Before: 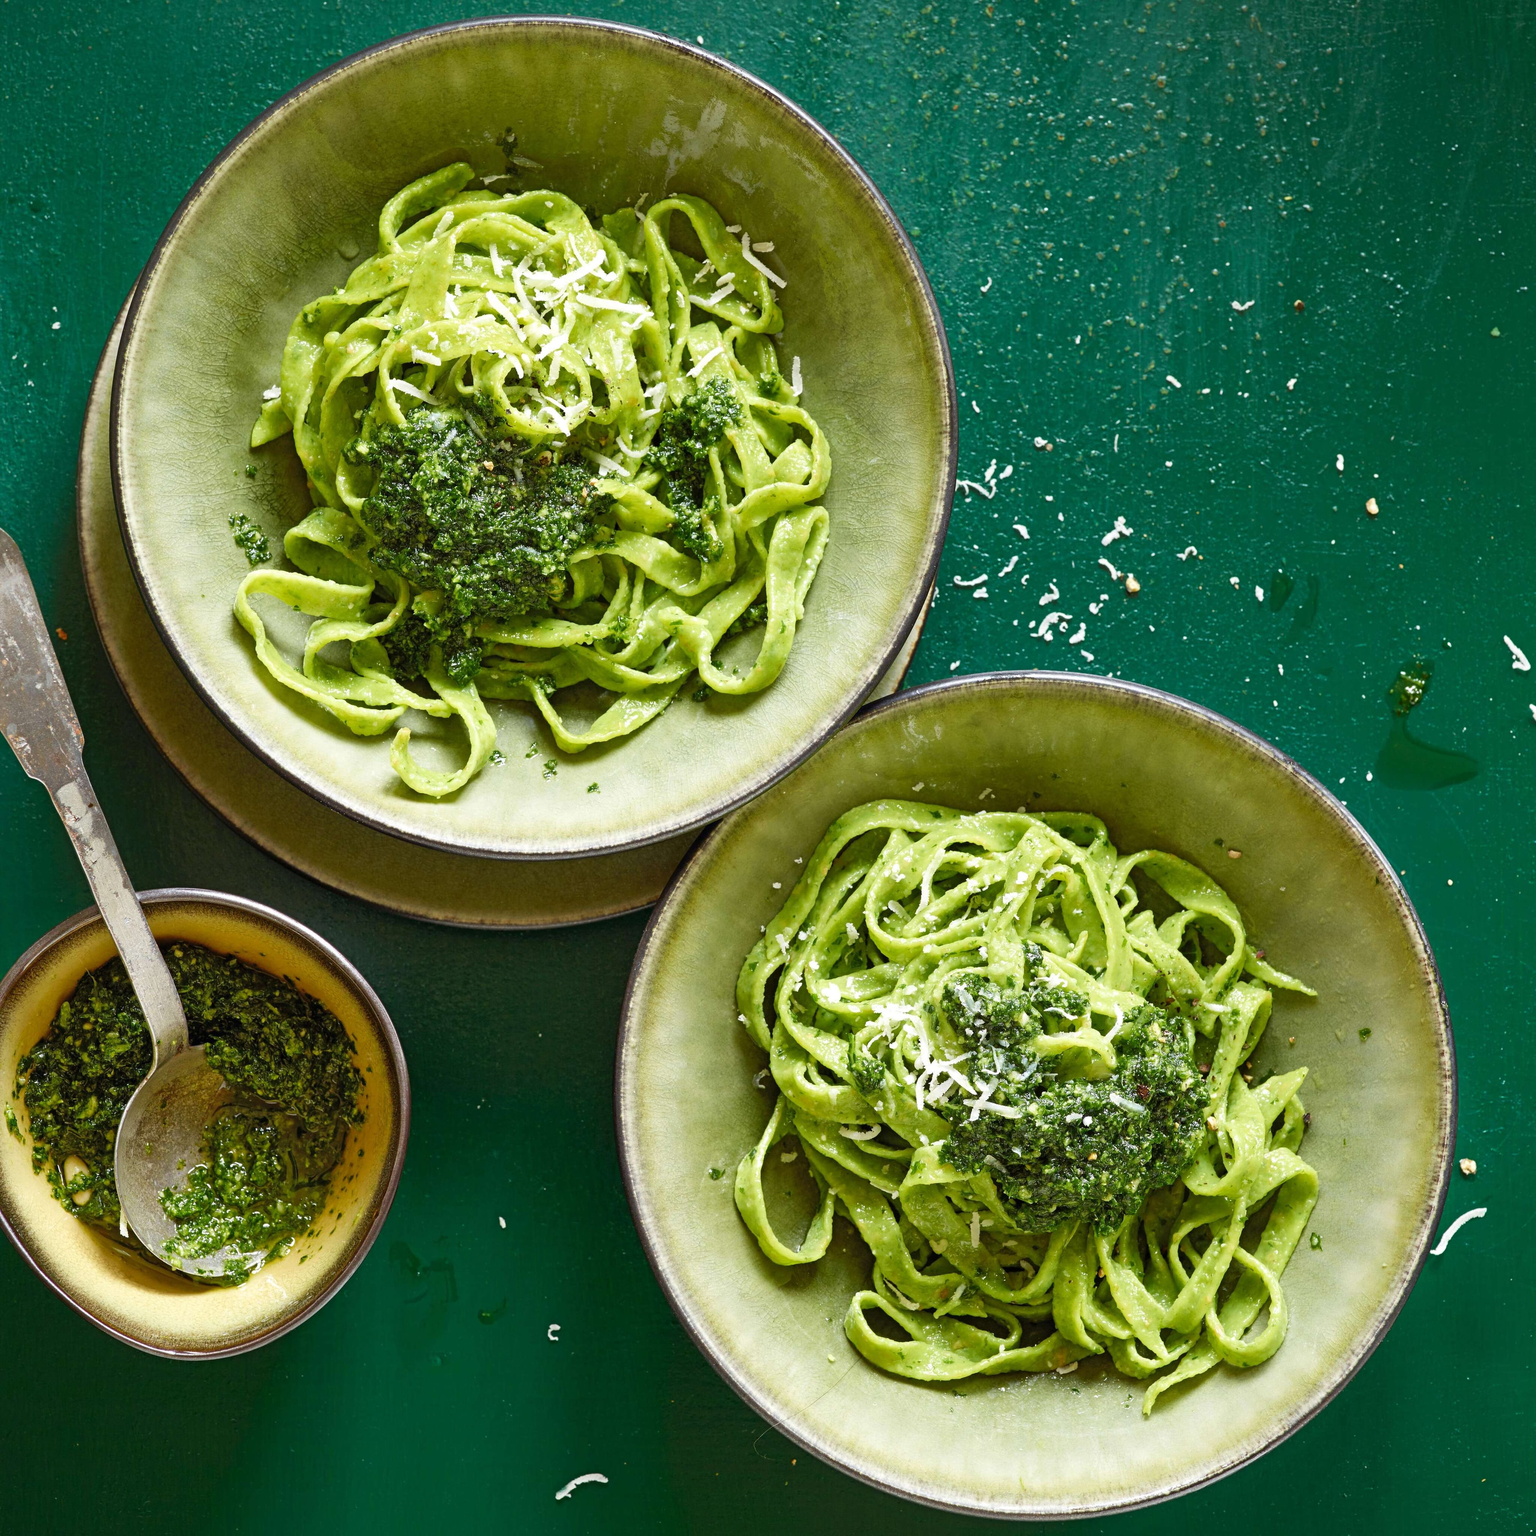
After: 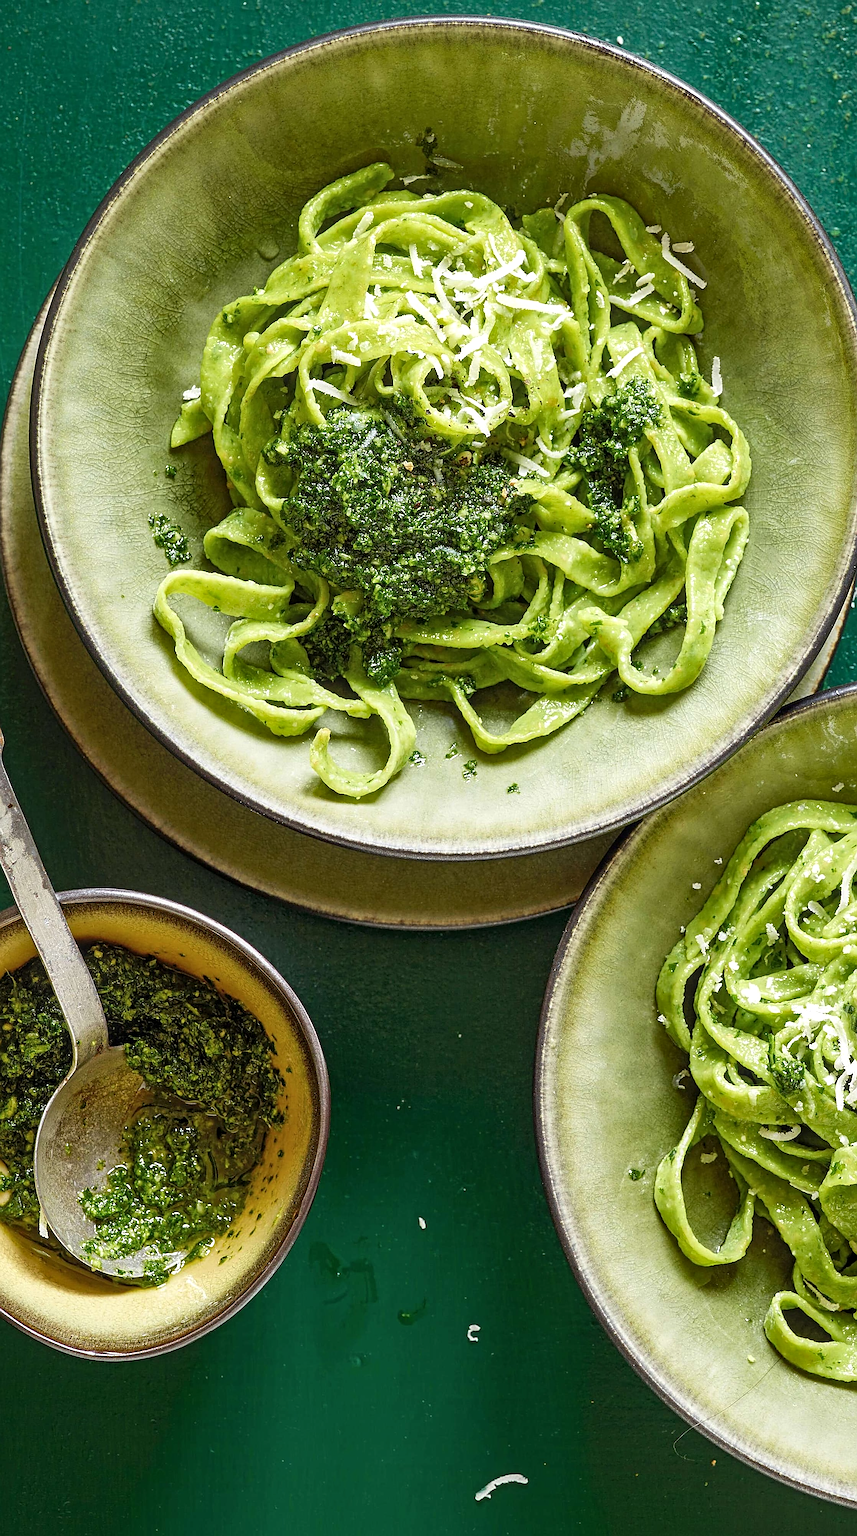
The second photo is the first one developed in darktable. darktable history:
local contrast: on, module defaults
crop: left 5.268%, right 38.895%
sharpen: amount 0.898
